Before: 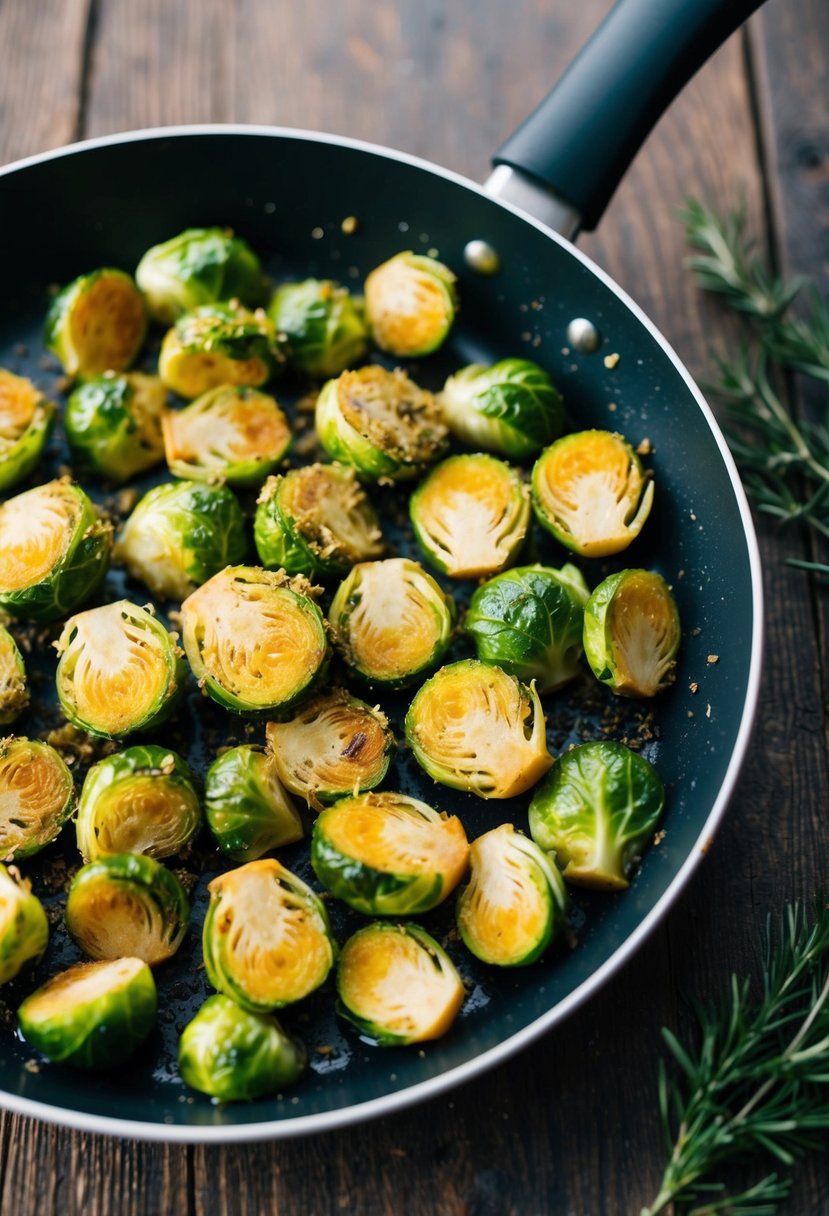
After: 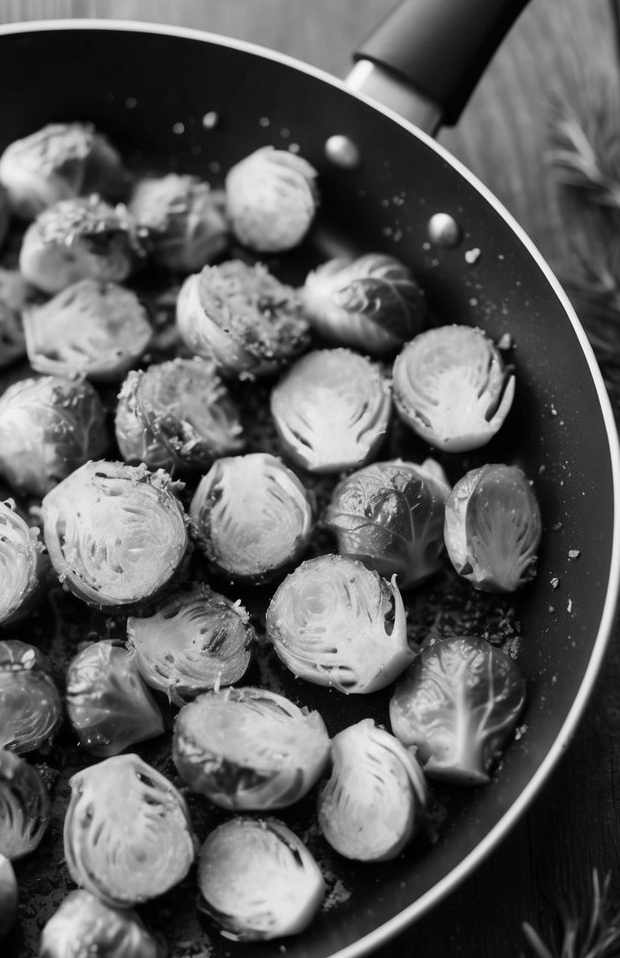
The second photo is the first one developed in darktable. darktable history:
monochrome: a 16.06, b 15.48, size 1
white balance: emerald 1
crop: left 16.768%, top 8.653%, right 8.362%, bottom 12.485%
